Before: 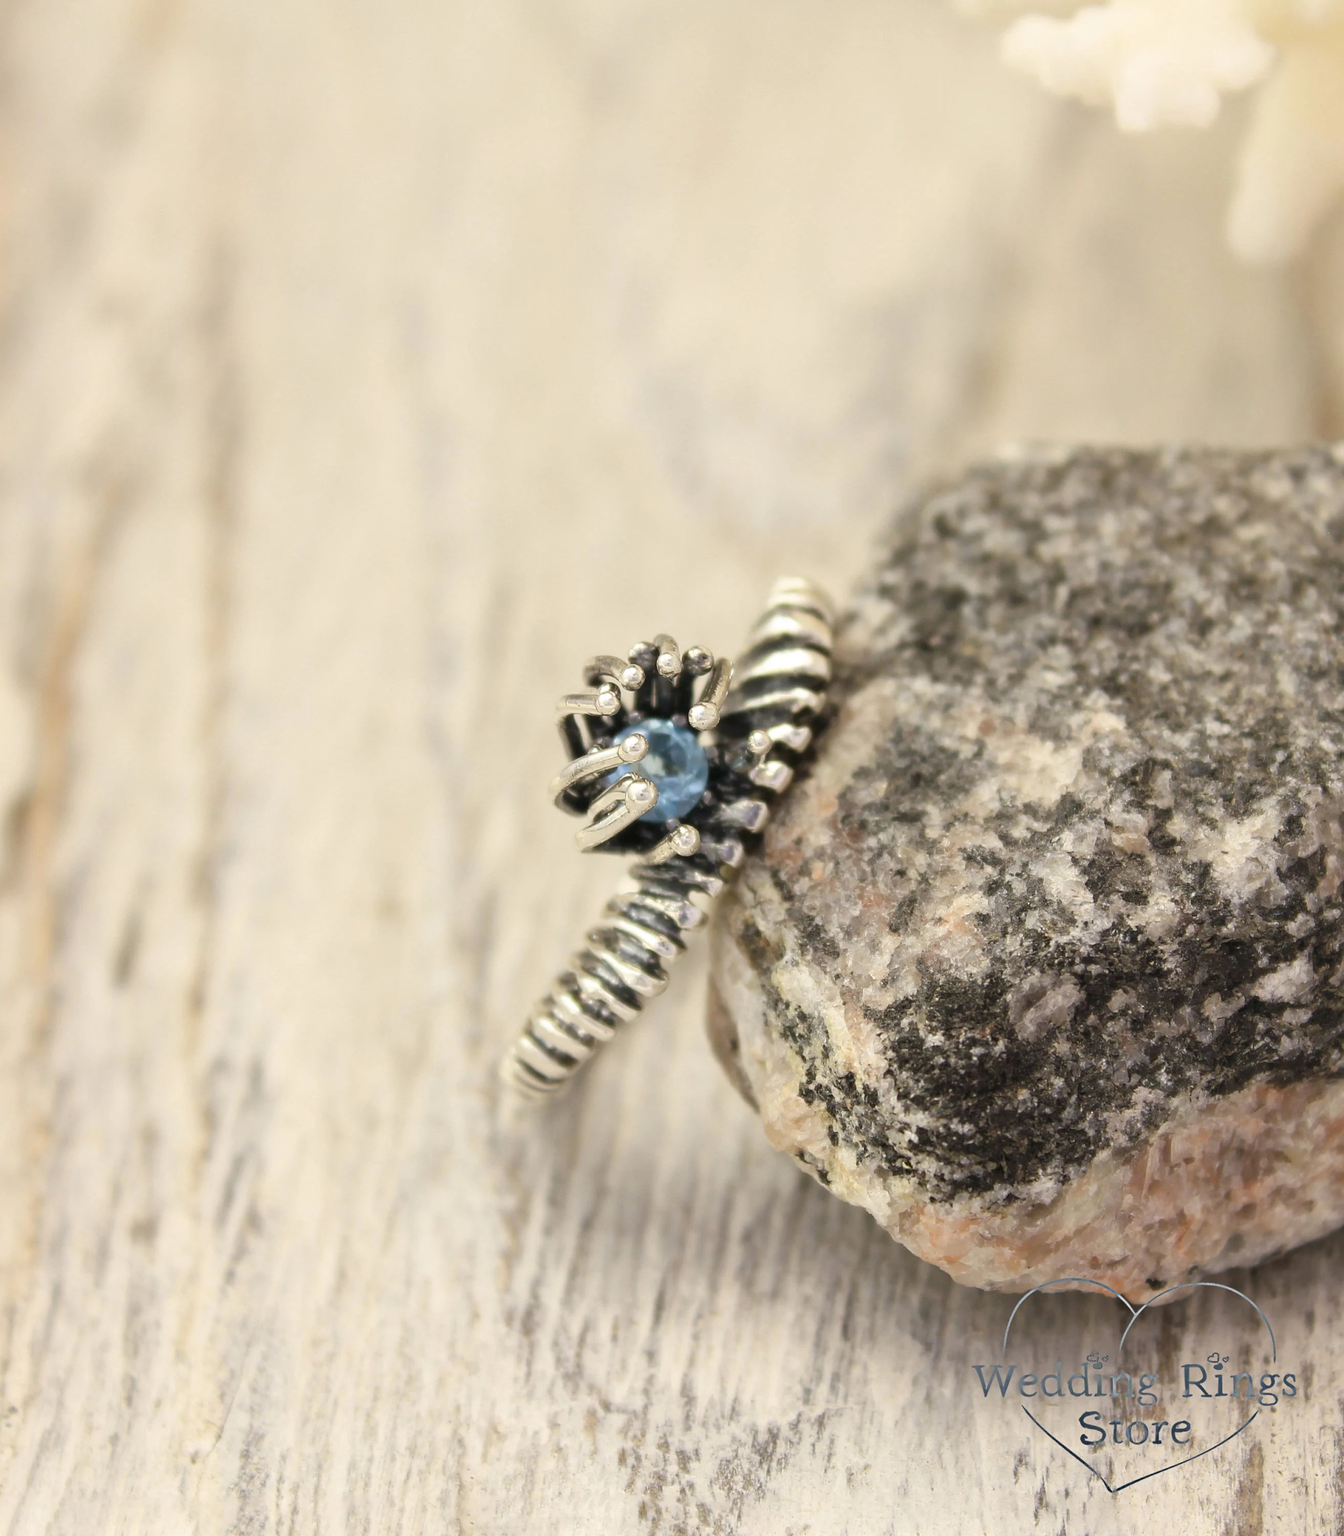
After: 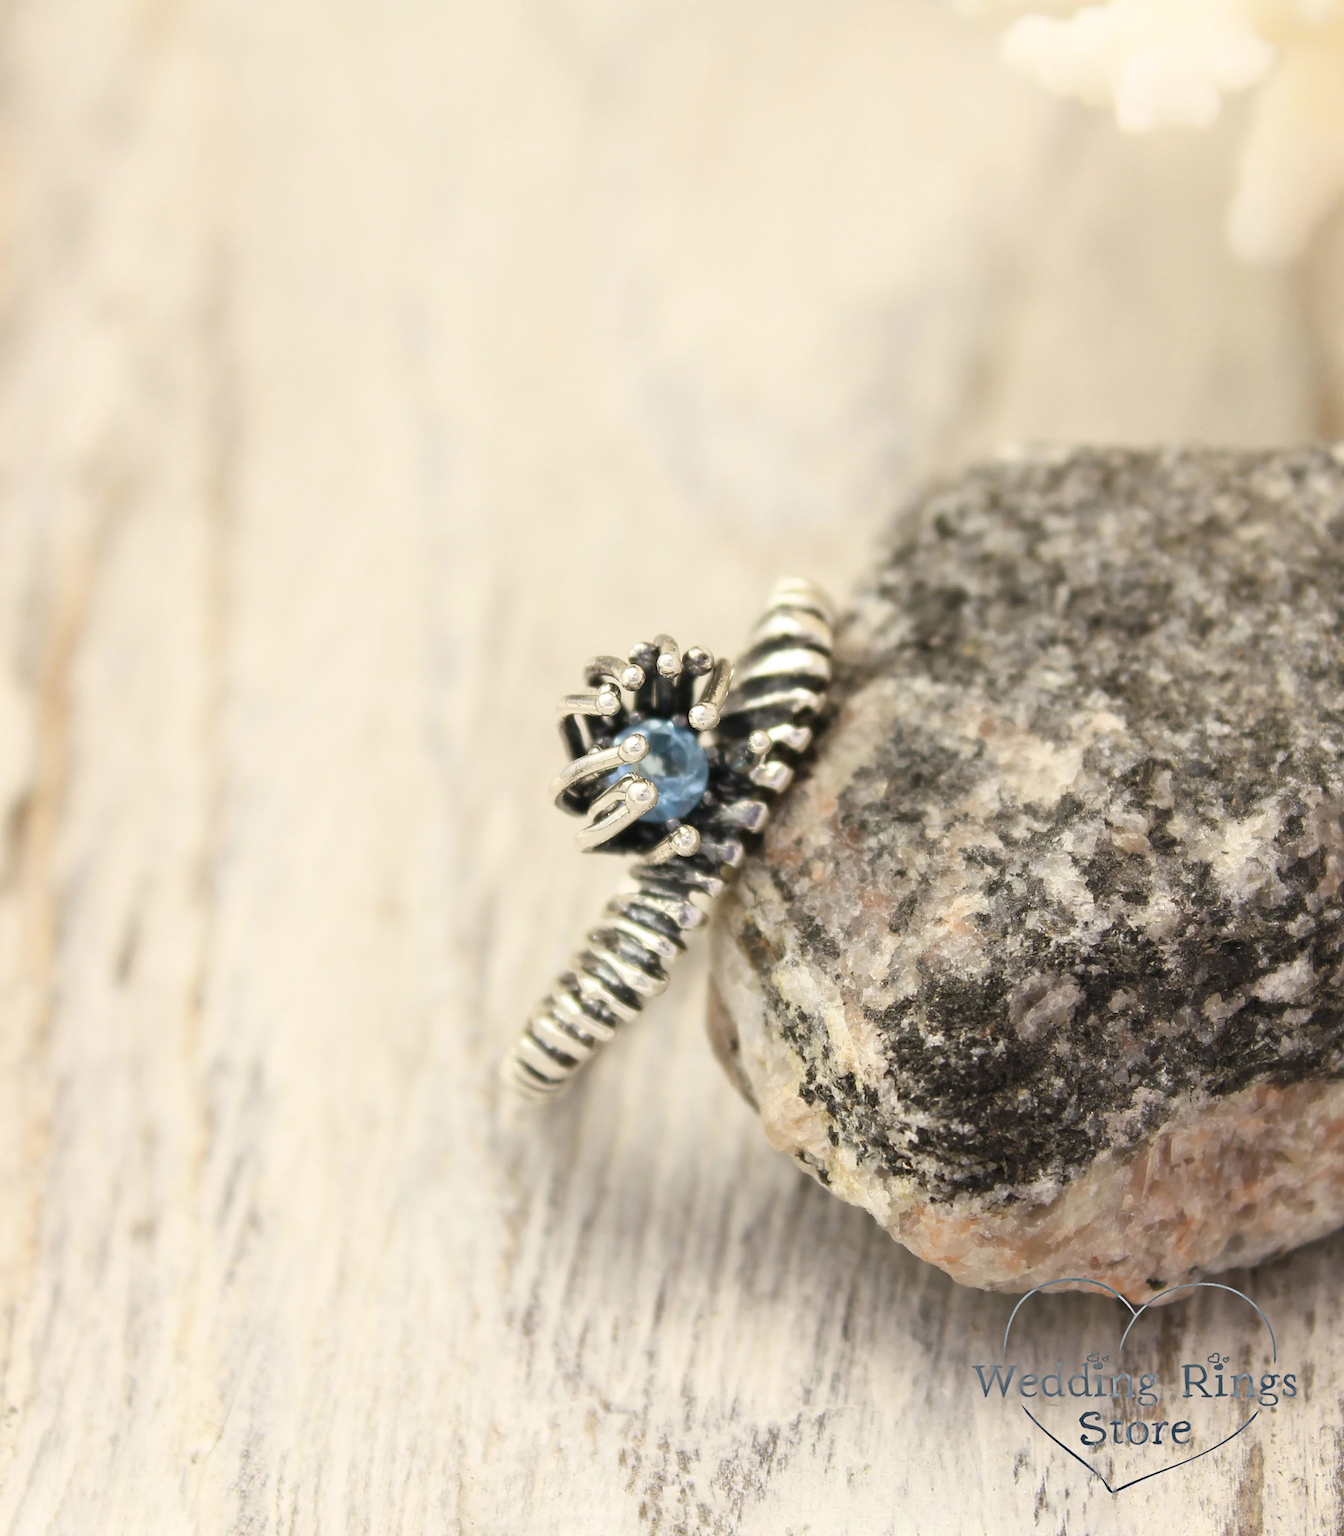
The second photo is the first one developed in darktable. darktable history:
shadows and highlights: shadows 1.17, highlights 41.55, highlights color adjustment 49.79%
